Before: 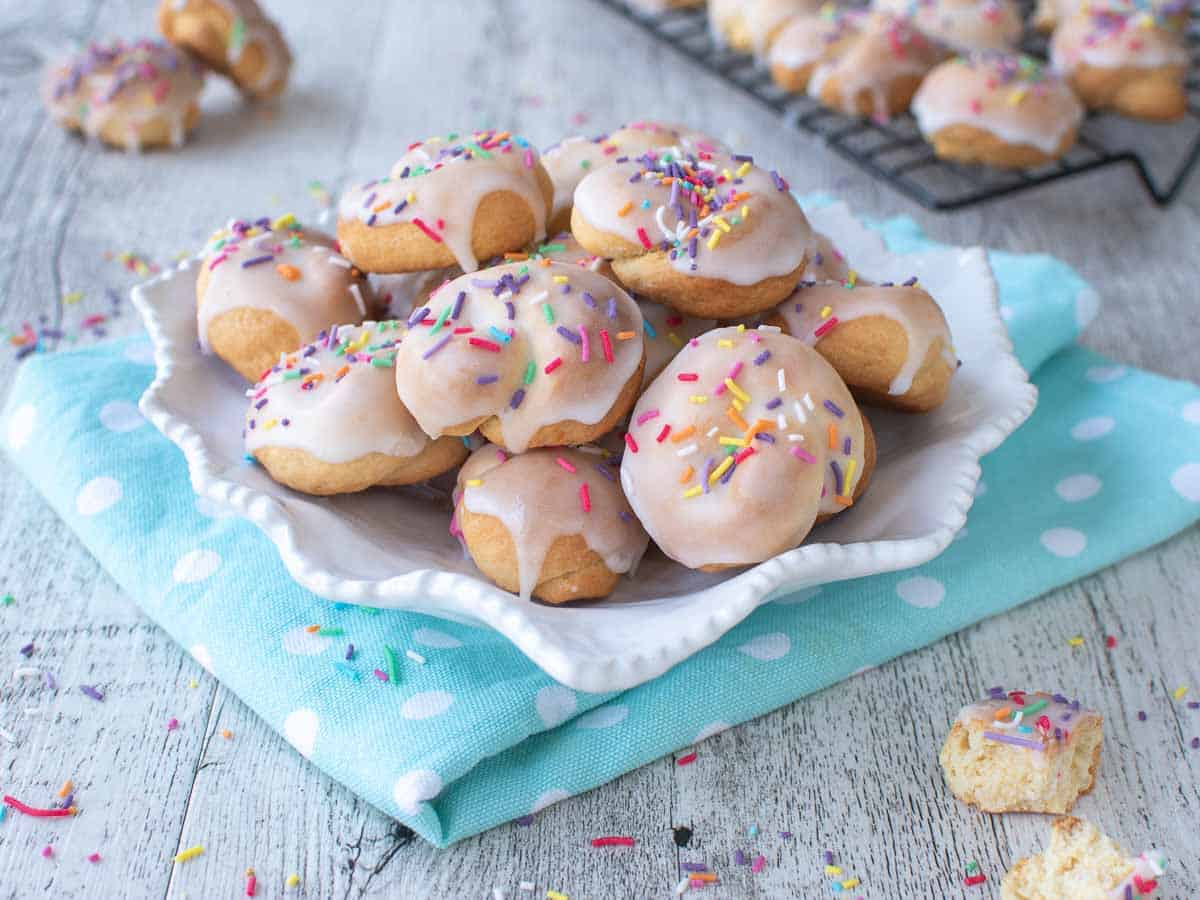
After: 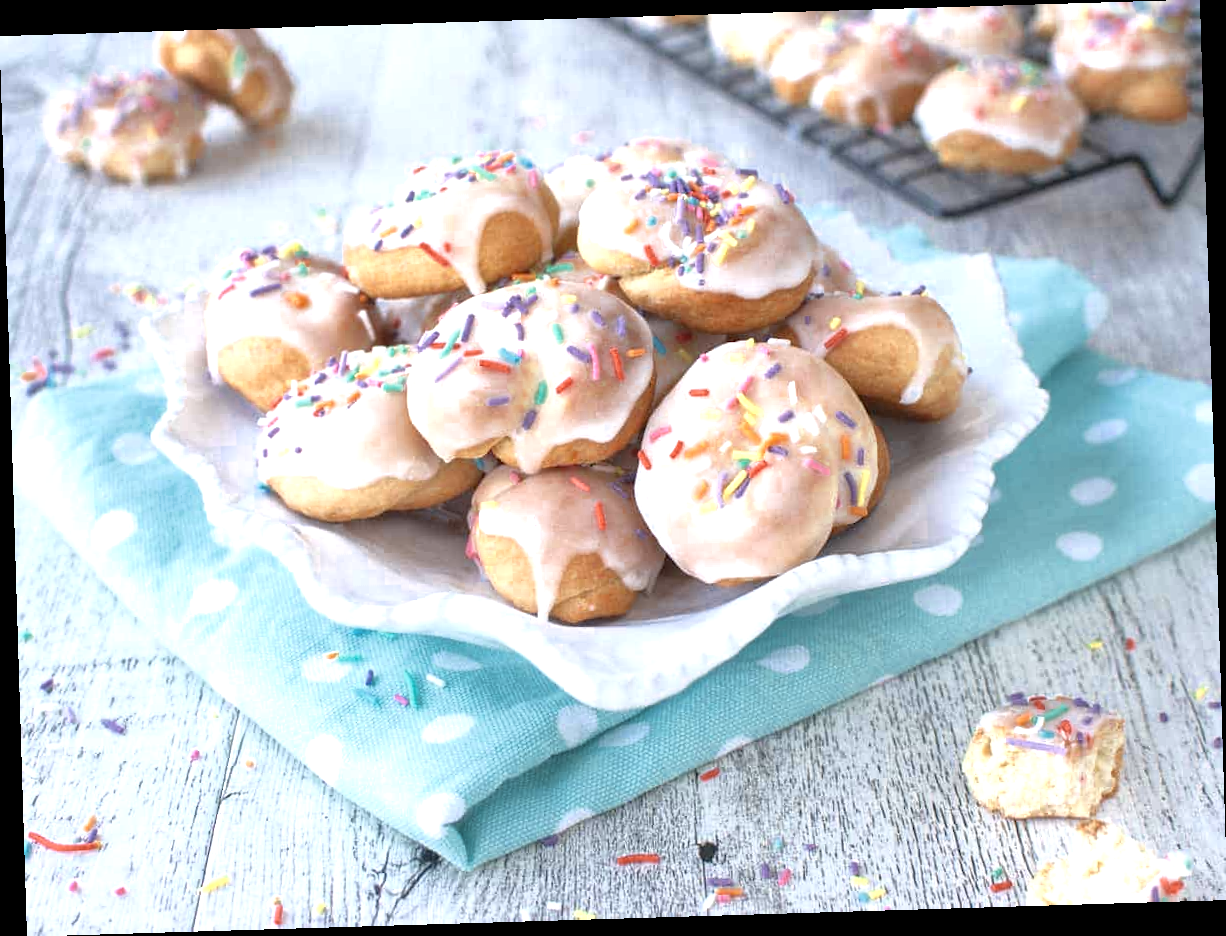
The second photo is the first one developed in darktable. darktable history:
color zones: curves: ch0 [(0, 0.5) (0.125, 0.4) (0.25, 0.5) (0.375, 0.4) (0.5, 0.4) (0.625, 0.35) (0.75, 0.35) (0.875, 0.5)]; ch1 [(0, 0.35) (0.125, 0.45) (0.25, 0.35) (0.375, 0.35) (0.5, 0.35) (0.625, 0.35) (0.75, 0.45) (0.875, 0.35)]; ch2 [(0, 0.6) (0.125, 0.5) (0.25, 0.5) (0.375, 0.6) (0.5, 0.6) (0.625, 0.5) (0.75, 0.5) (0.875, 0.5)]
shadows and highlights: shadows 25, highlights -25
rotate and perspective: rotation -1.75°, automatic cropping off
exposure: black level correction 0.001, exposure 0.955 EV, compensate exposure bias true, compensate highlight preservation false
